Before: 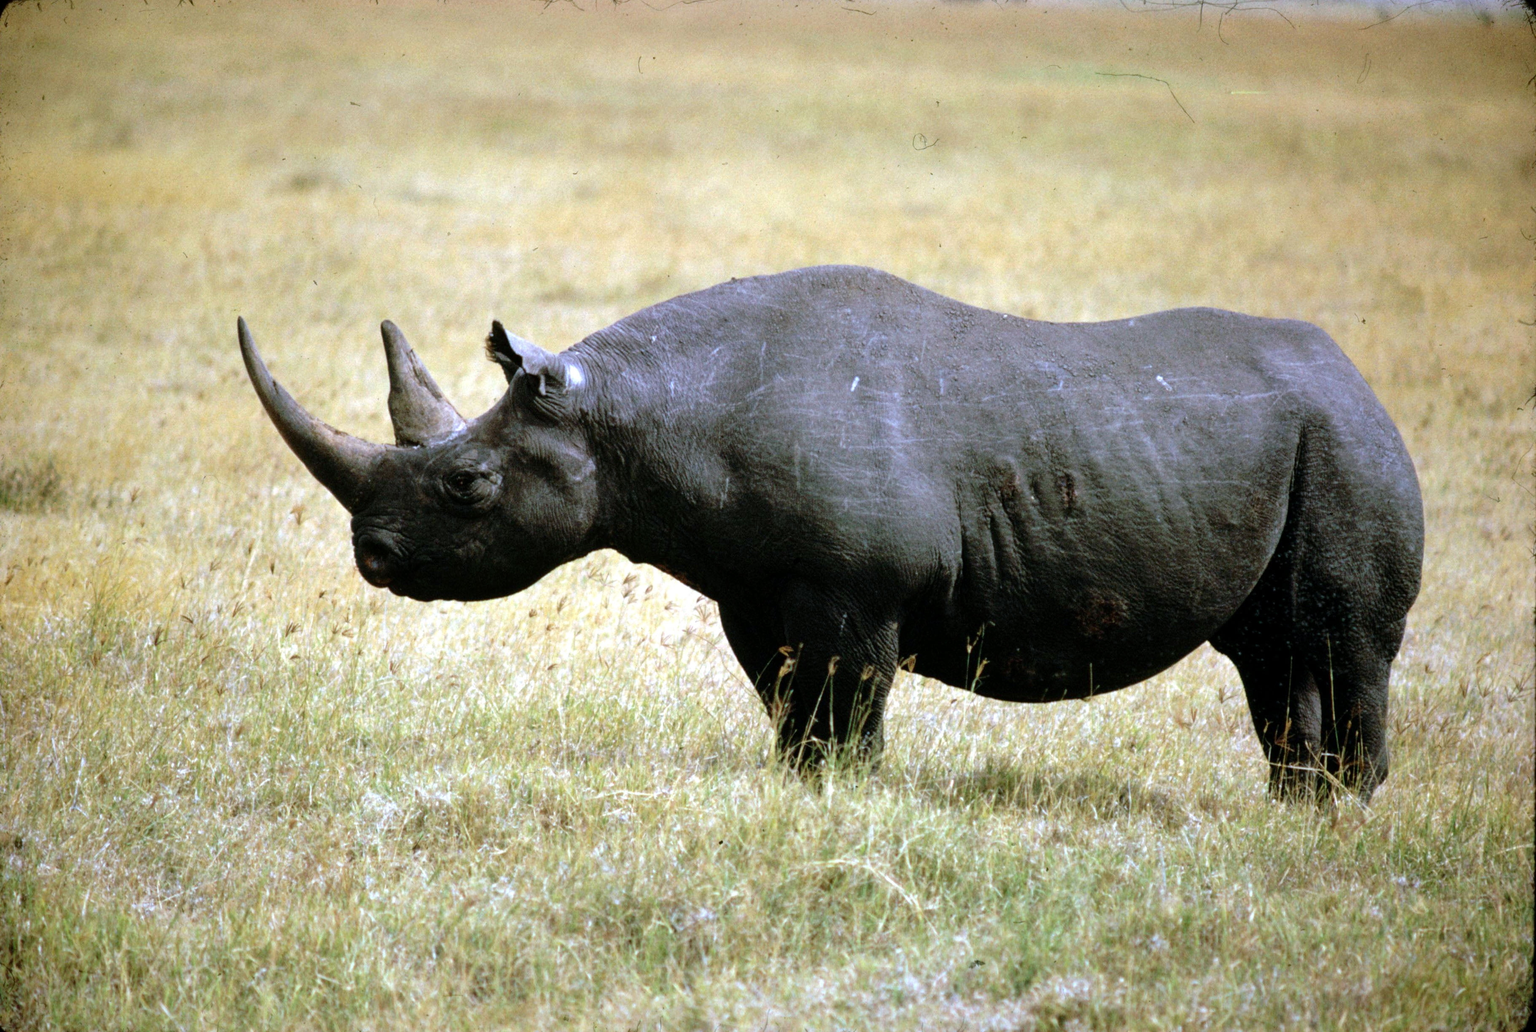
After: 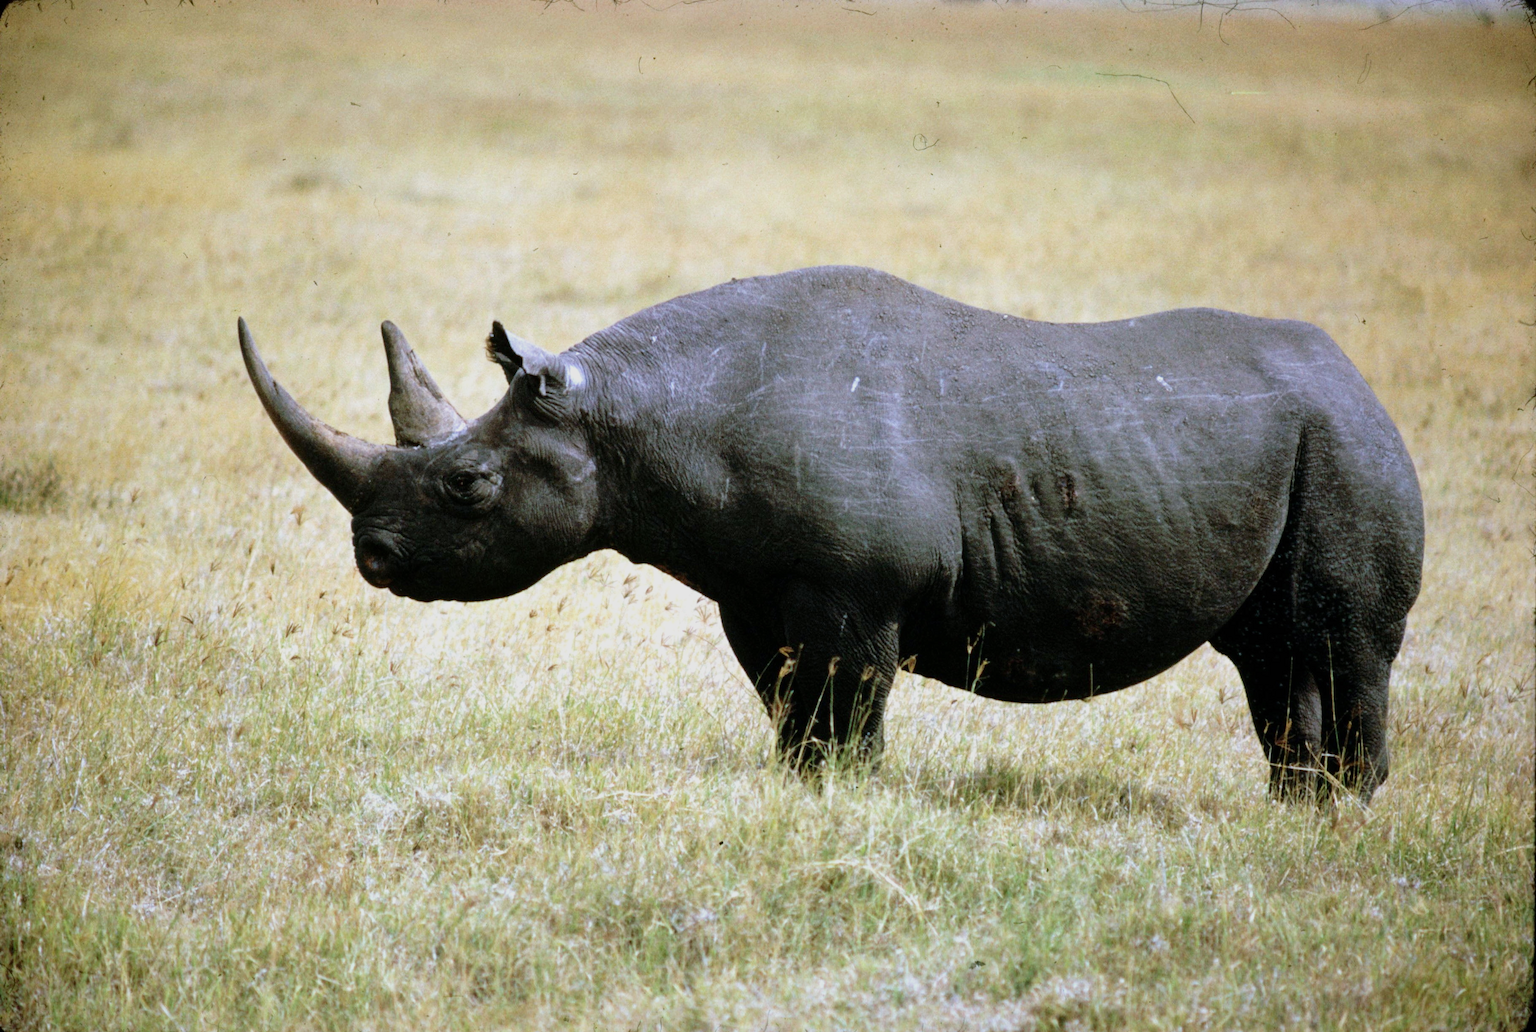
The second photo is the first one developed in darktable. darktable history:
sigmoid: contrast 1.22, skew 0.65
exposure: compensate highlight preservation false
